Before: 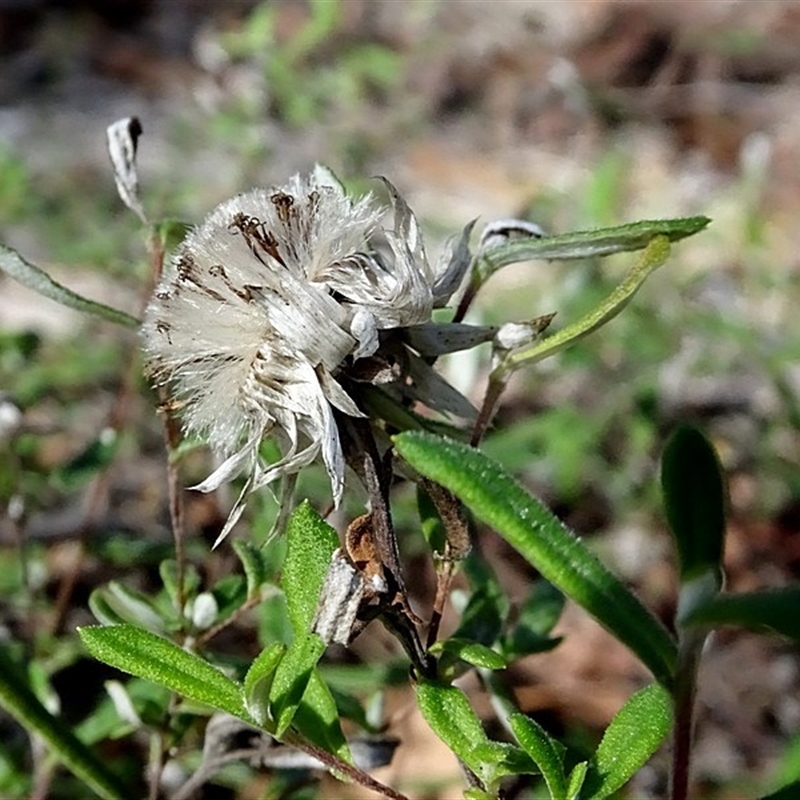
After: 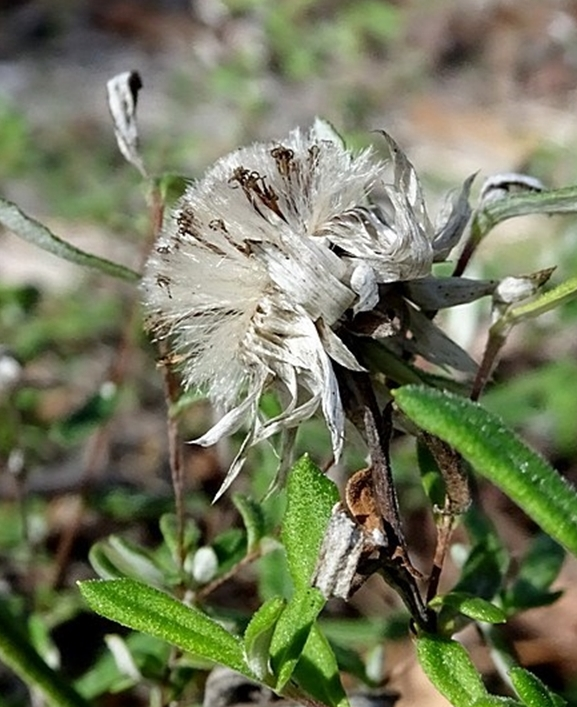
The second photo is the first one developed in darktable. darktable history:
crop: top 5.804%, right 27.867%, bottom 5.722%
